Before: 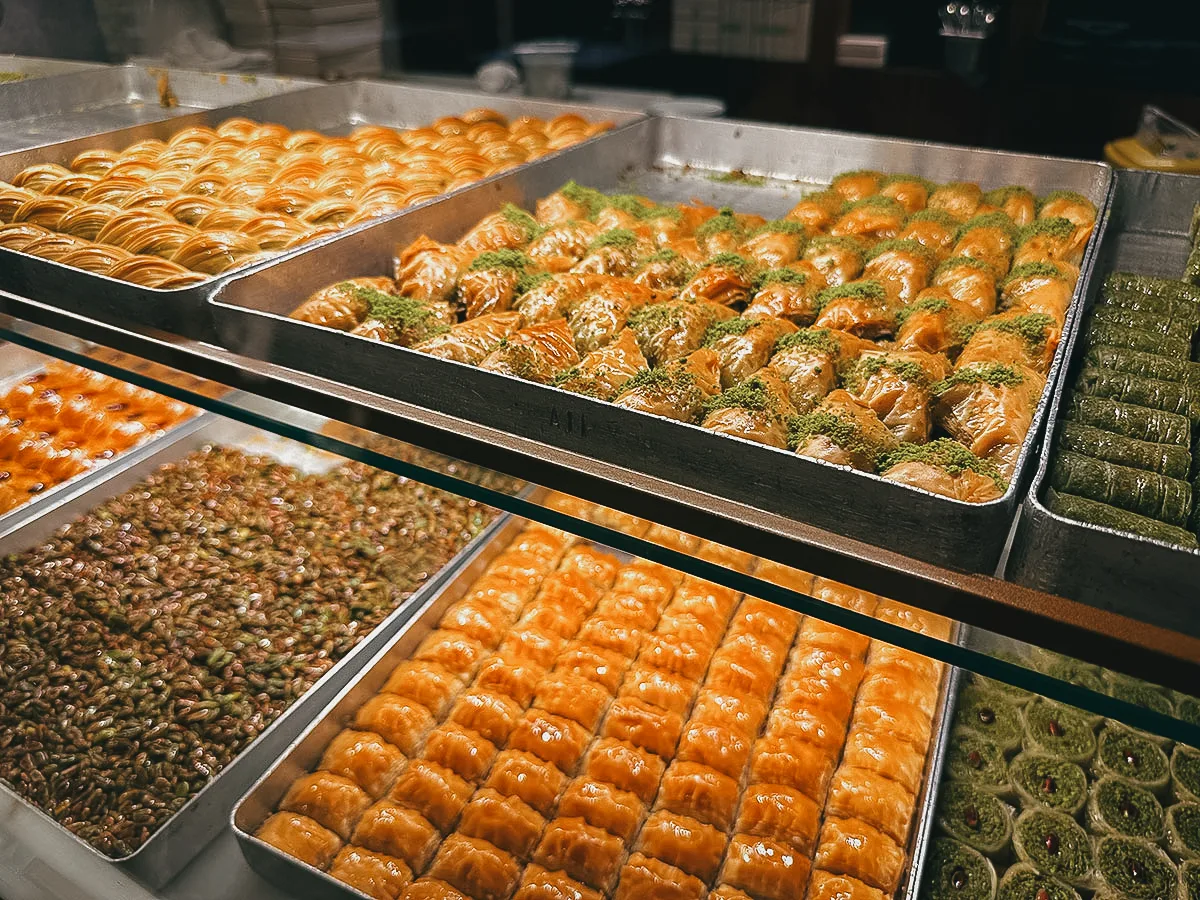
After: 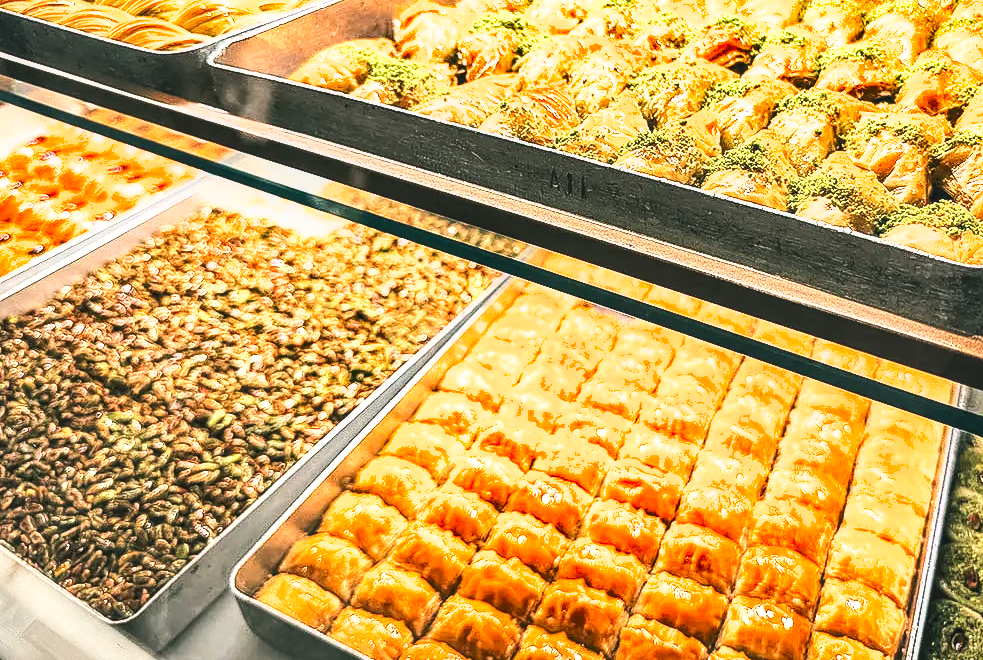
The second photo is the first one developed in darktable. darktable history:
crop: top 26.528%, right 18.042%
exposure: black level correction 0, exposure 0.947 EV, compensate exposure bias true, compensate highlight preservation false
local contrast: on, module defaults
base curve: curves: ch0 [(0, 0.003) (0.001, 0.002) (0.006, 0.004) (0.02, 0.022) (0.048, 0.086) (0.094, 0.234) (0.162, 0.431) (0.258, 0.629) (0.385, 0.8) (0.548, 0.918) (0.751, 0.988) (1, 1)], preserve colors average RGB
shadows and highlights: soften with gaussian
